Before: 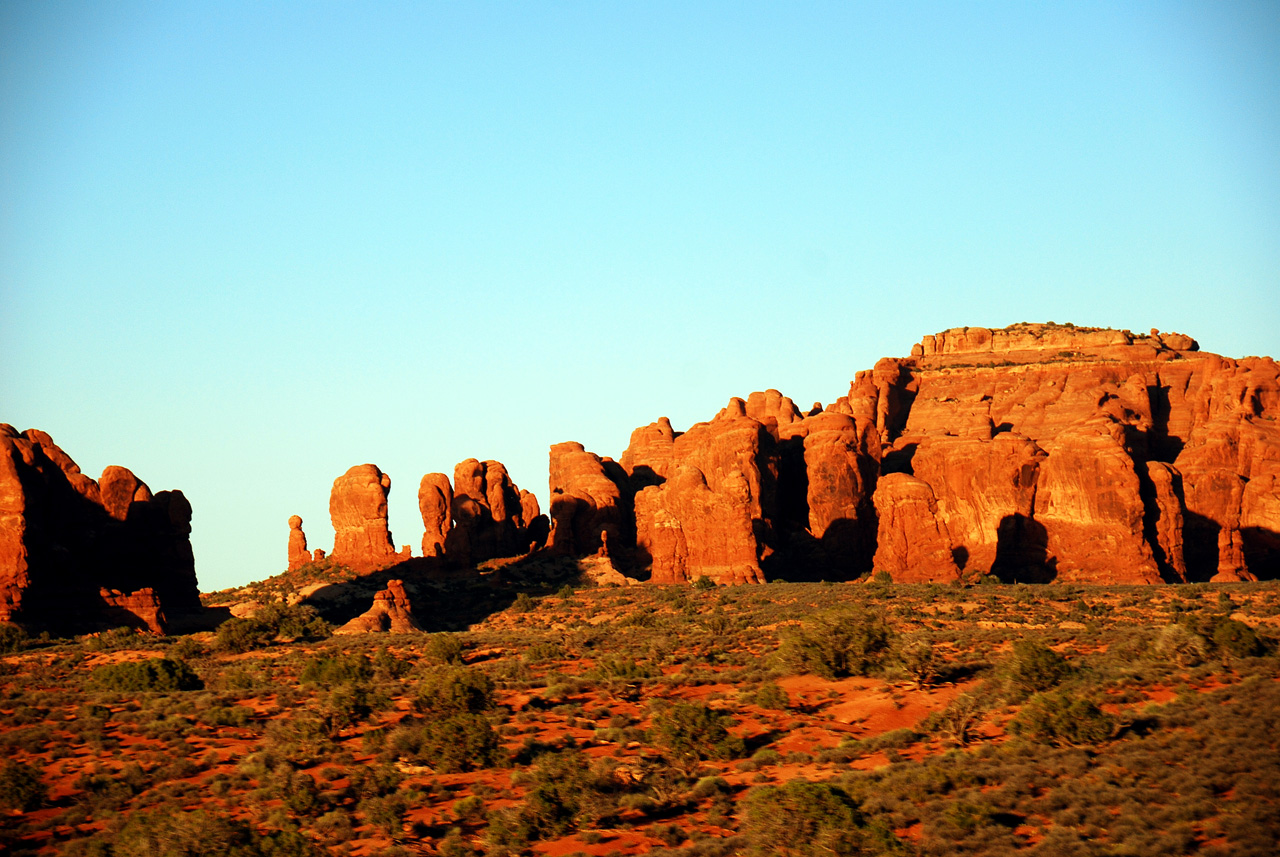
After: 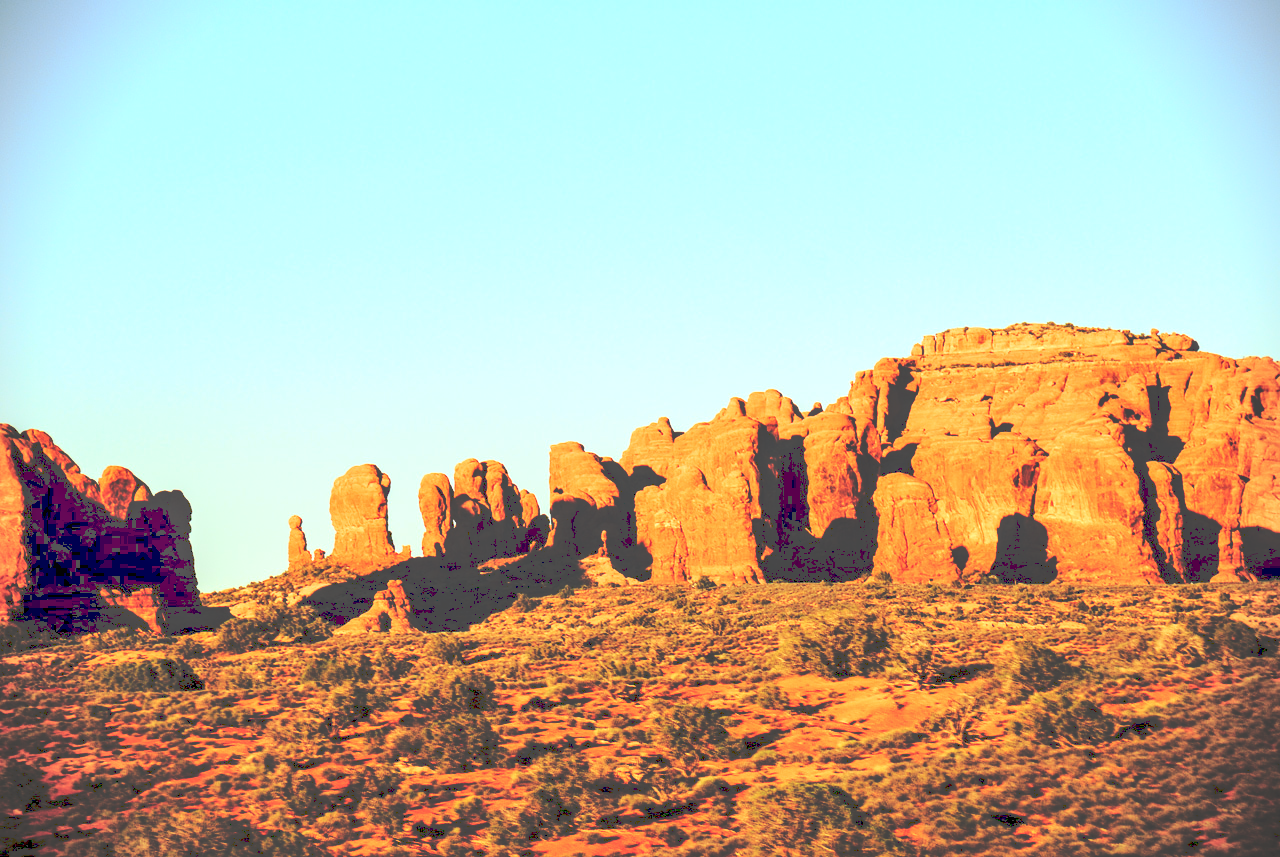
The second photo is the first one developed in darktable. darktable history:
tone curve: curves: ch0 [(0, 0) (0.003, 0.301) (0.011, 0.302) (0.025, 0.307) (0.044, 0.313) (0.069, 0.316) (0.1, 0.322) (0.136, 0.325) (0.177, 0.341) (0.224, 0.358) (0.277, 0.386) (0.335, 0.429) (0.399, 0.486) (0.468, 0.556) (0.543, 0.644) (0.623, 0.728) (0.709, 0.796) (0.801, 0.854) (0.898, 0.908) (1, 1)], preserve colors none
local contrast: on, module defaults
base curve: curves: ch0 [(0, 0) (0.032, 0.037) (0.105, 0.228) (0.435, 0.76) (0.856, 0.983) (1, 1)]
vignetting: fall-off start 91.61%
